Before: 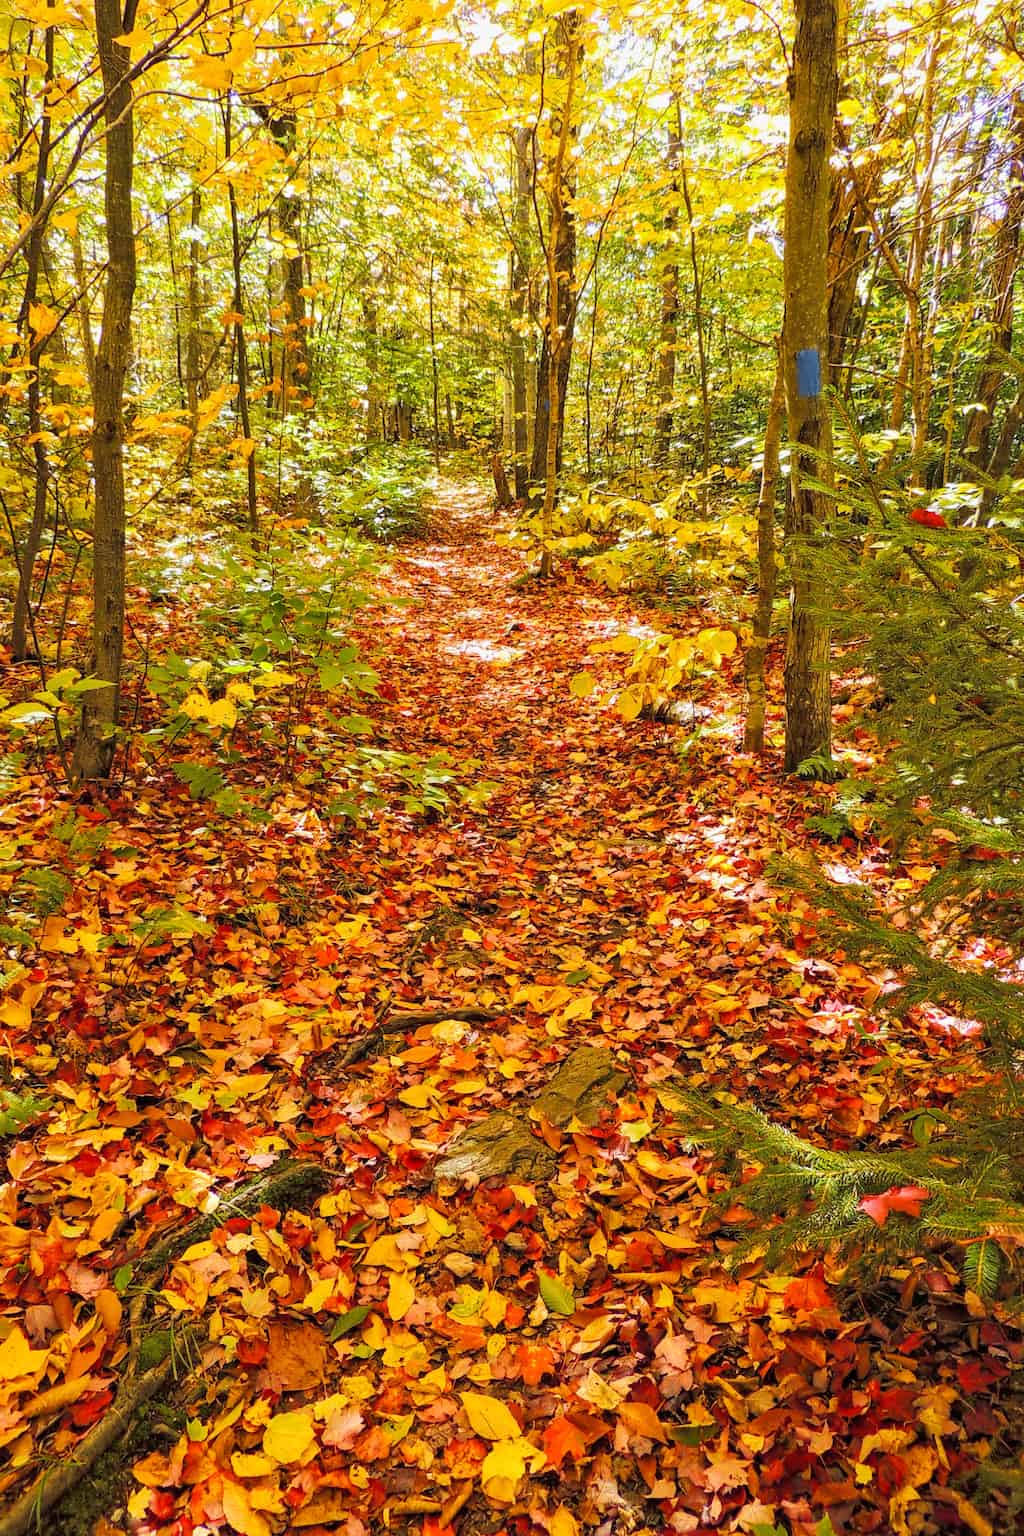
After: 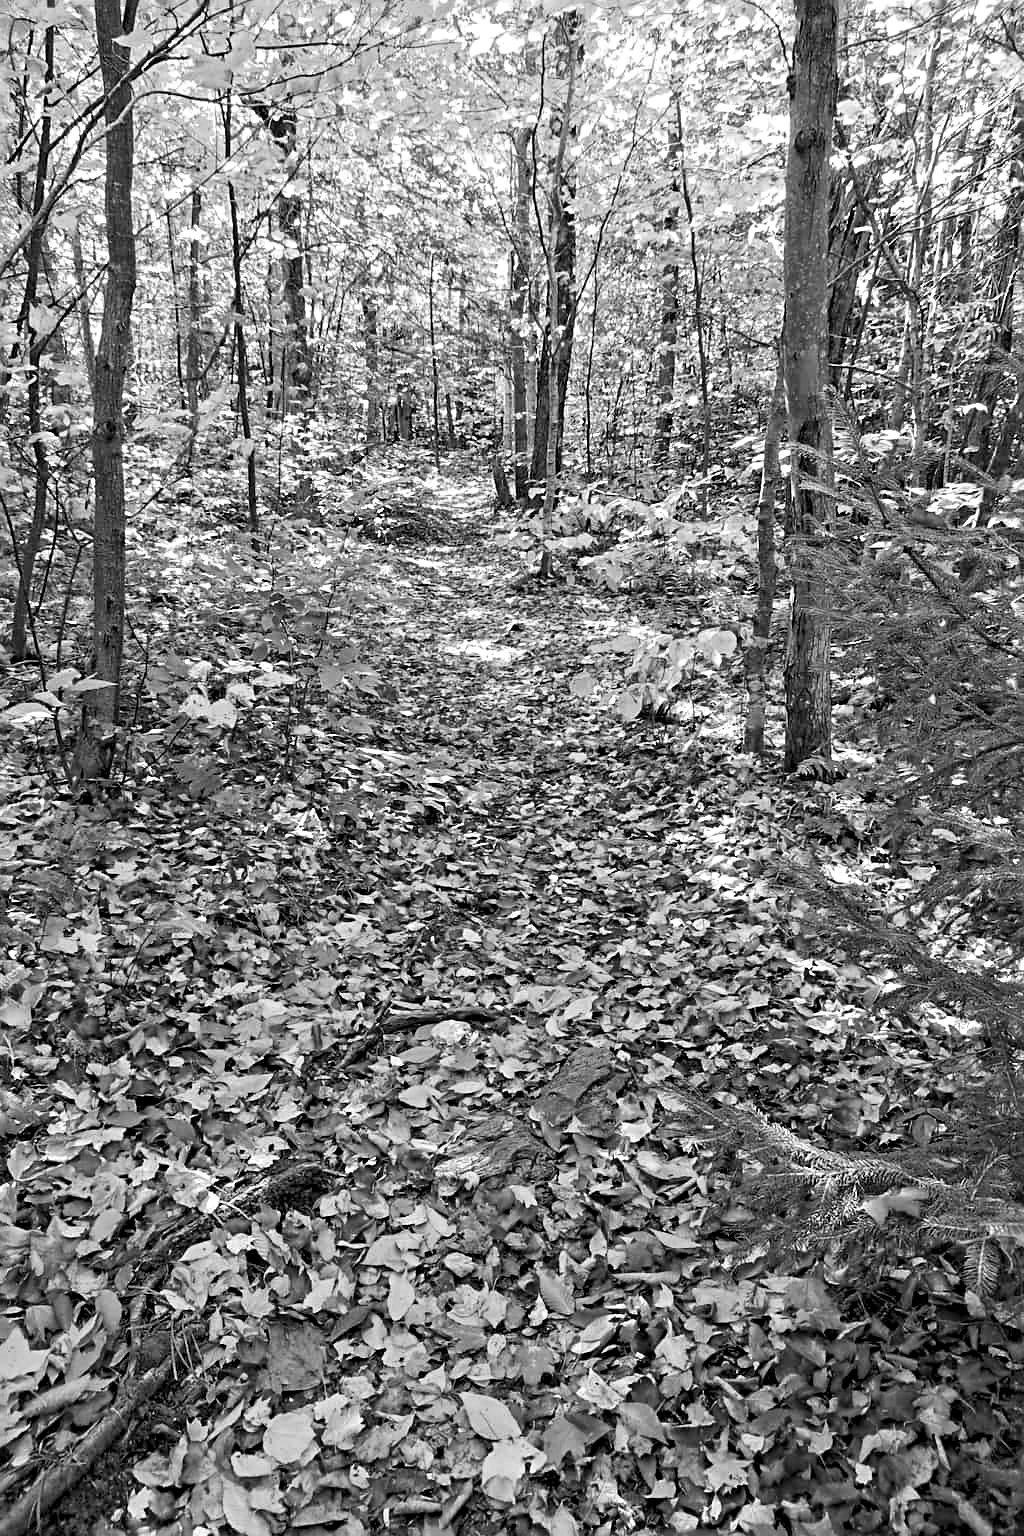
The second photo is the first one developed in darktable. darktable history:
color calibration: output gray [0.267, 0.423, 0.261, 0], illuminant same as pipeline (D50), adaptation none (bypass)
sharpen: radius 2.767
contrast equalizer: y [[0.5, 0.5, 0.544, 0.569, 0.5, 0.5], [0.5 ×6], [0.5 ×6], [0 ×6], [0 ×6]]
exposure: exposure 0.2 EV, compensate highlight preservation false
